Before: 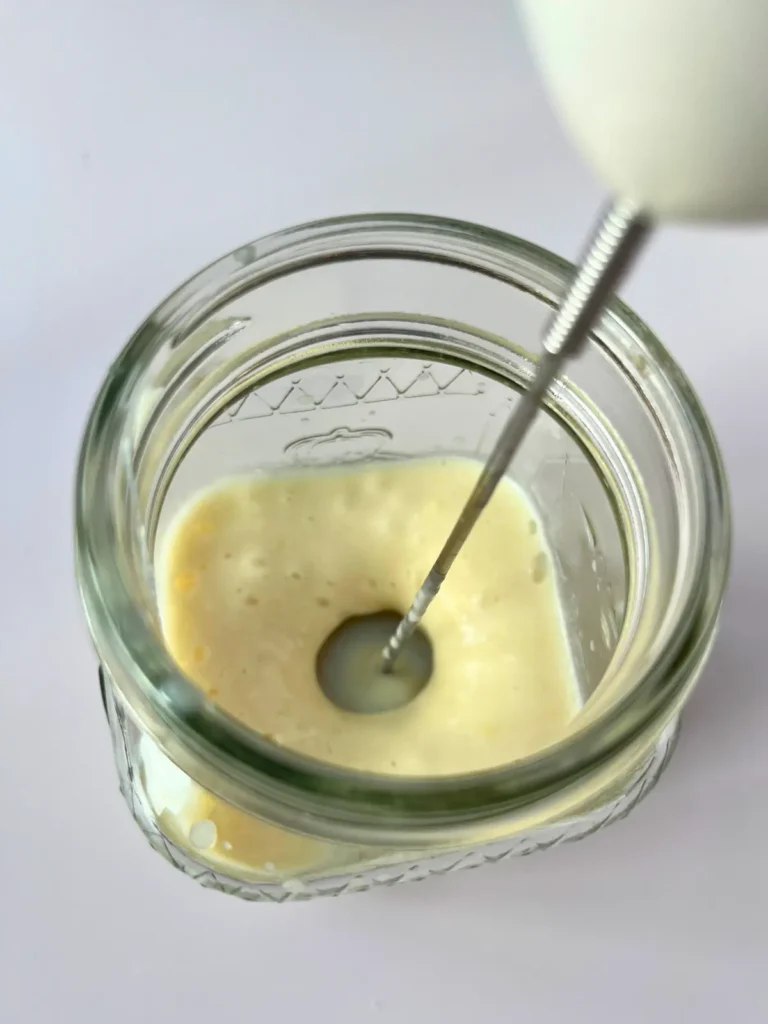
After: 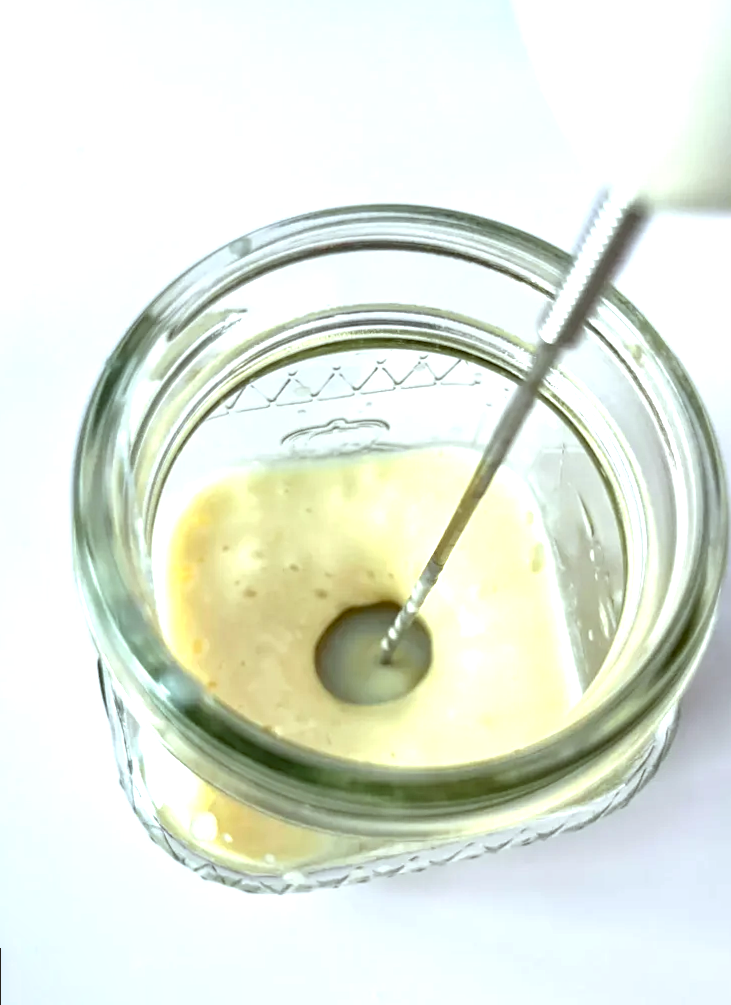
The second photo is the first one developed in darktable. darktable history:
crop: right 4.126%, bottom 0.031%
sharpen: amount 0.2
exposure: black level correction 0.001, exposure 0.955 EV, compensate exposure bias true, compensate highlight preservation false
rotate and perspective: rotation -0.45°, automatic cropping original format, crop left 0.008, crop right 0.992, crop top 0.012, crop bottom 0.988
white balance: red 0.974, blue 1.044
local contrast: on, module defaults
color balance: lift [1.004, 1.002, 1.002, 0.998], gamma [1, 1.007, 1.002, 0.993], gain [1, 0.977, 1.013, 1.023], contrast -3.64%
